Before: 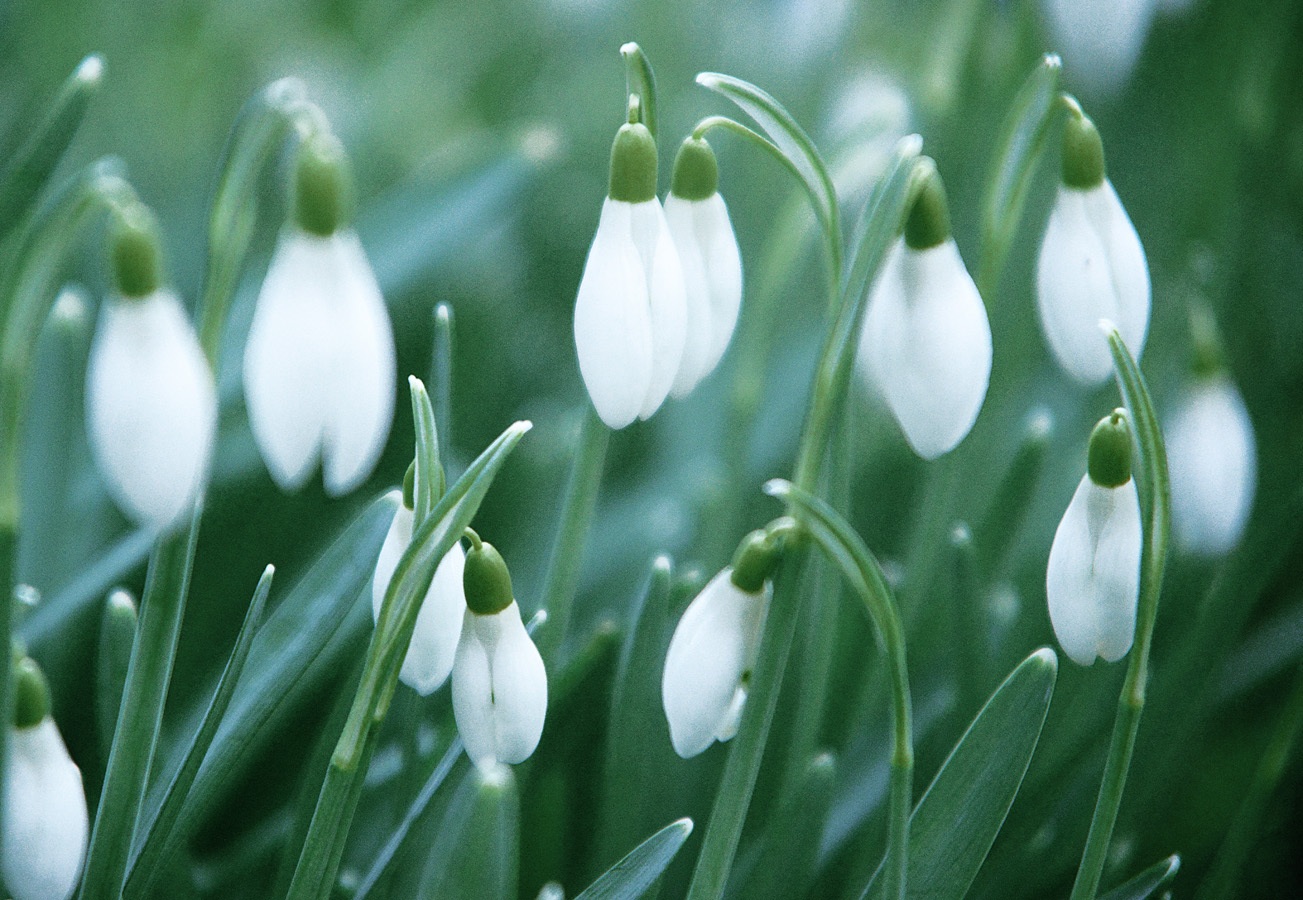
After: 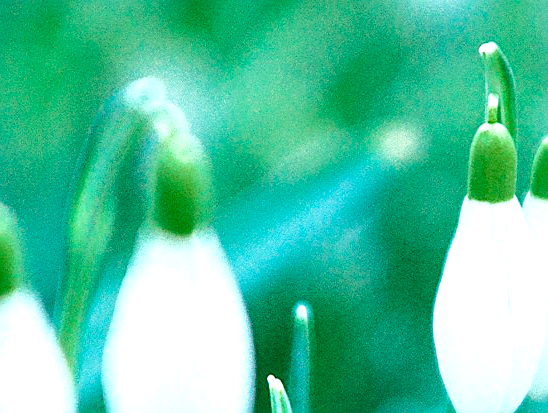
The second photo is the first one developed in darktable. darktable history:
local contrast: detail 110%
crop and rotate: left 10.871%, top 0.054%, right 47.058%, bottom 54.031%
contrast brightness saturation: contrast 0.093, saturation 0.28
sharpen: on, module defaults
exposure: exposure 0.64 EV, compensate exposure bias true, compensate highlight preservation false
color correction: highlights a* -1.17, highlights b* 4.66, shadows a* 3.66
